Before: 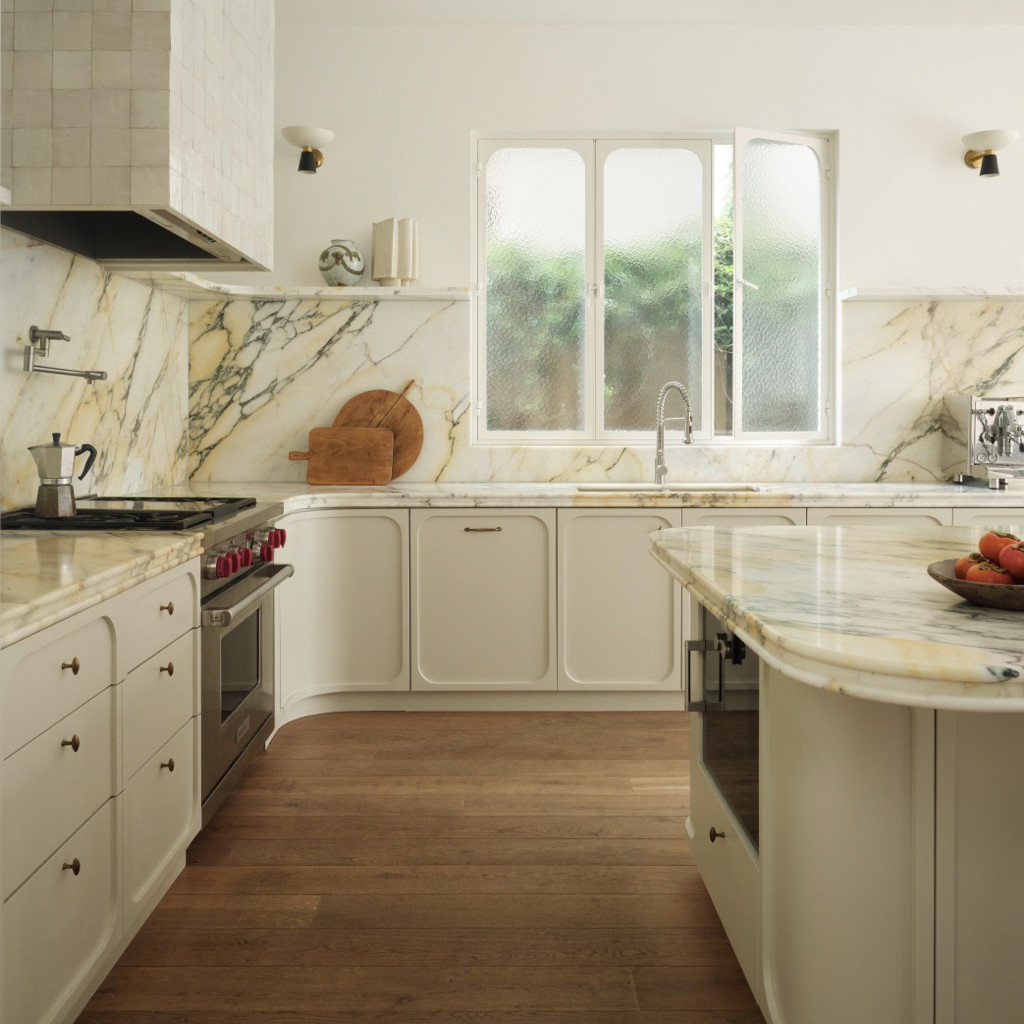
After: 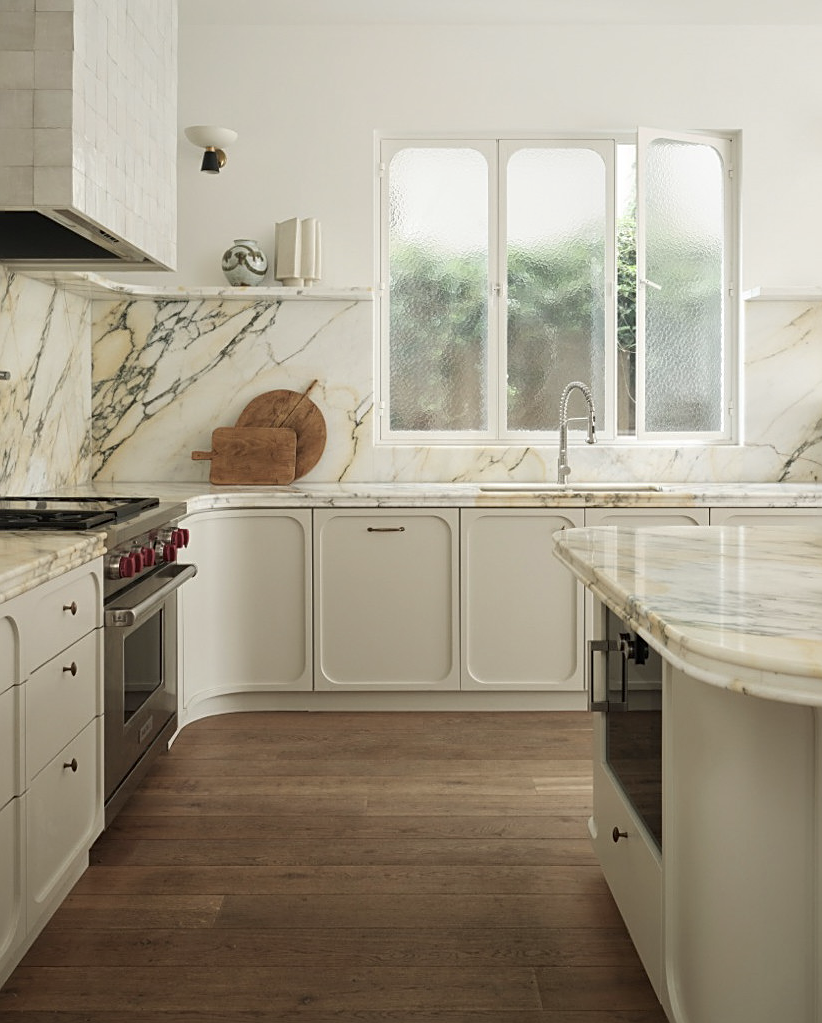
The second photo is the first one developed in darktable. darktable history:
crop and rotate: left 9.498%, right 10.157%
contrast brightness saturation: contrast 0.058, brightness -0.015, saturation -0.244
sharpen: on, module defaults
